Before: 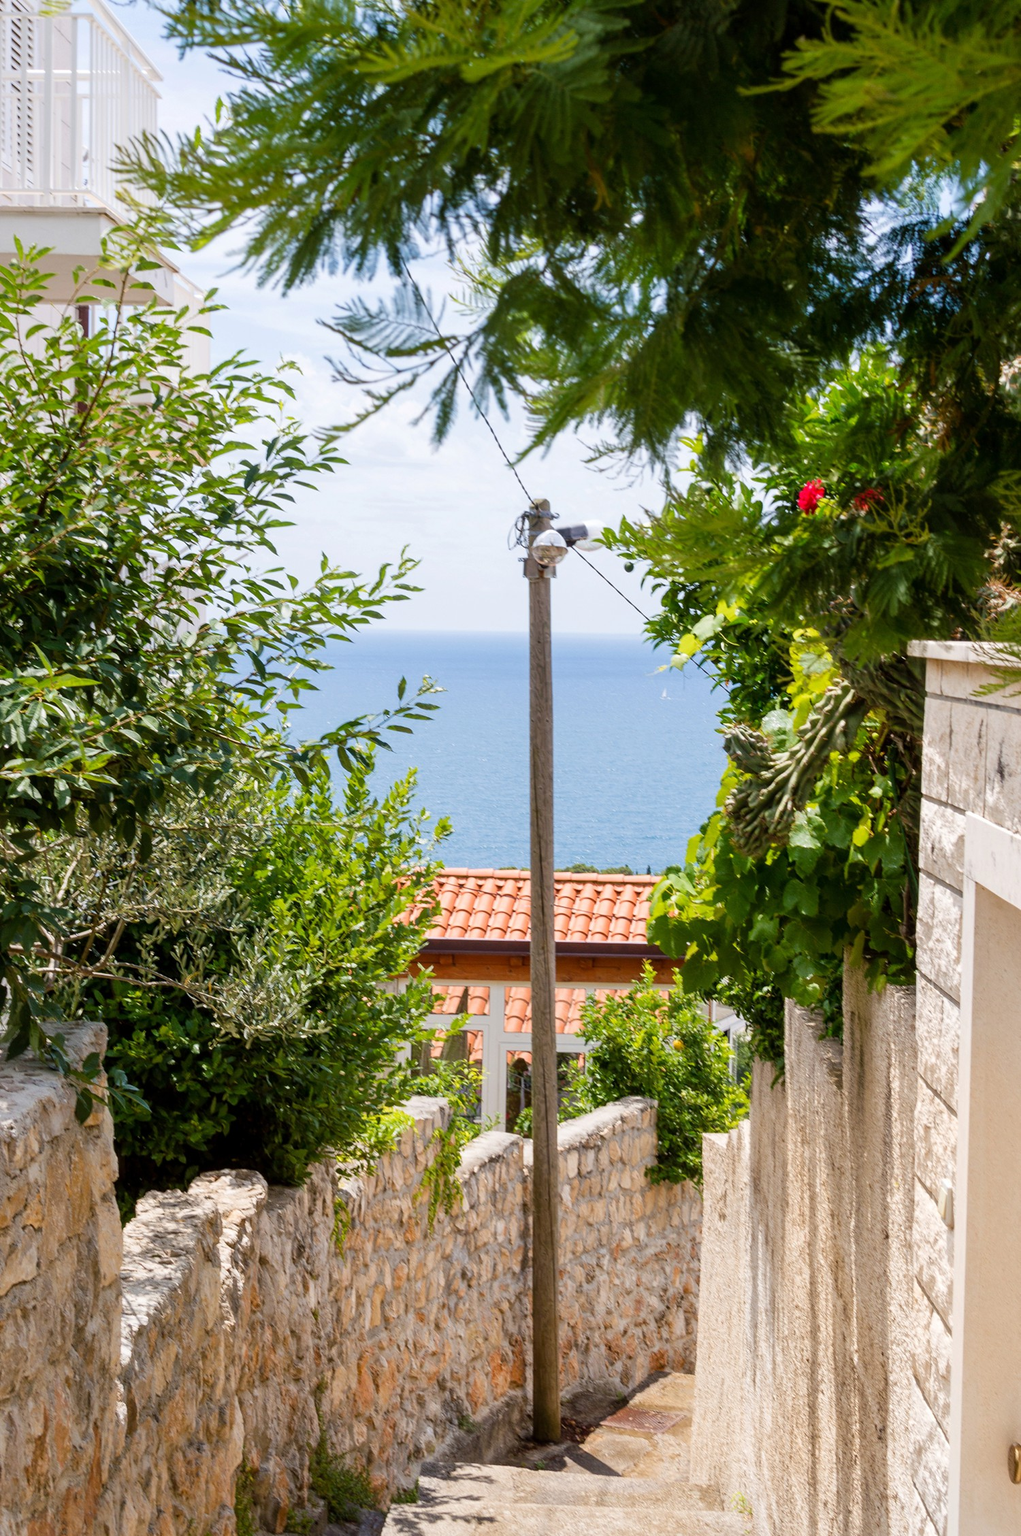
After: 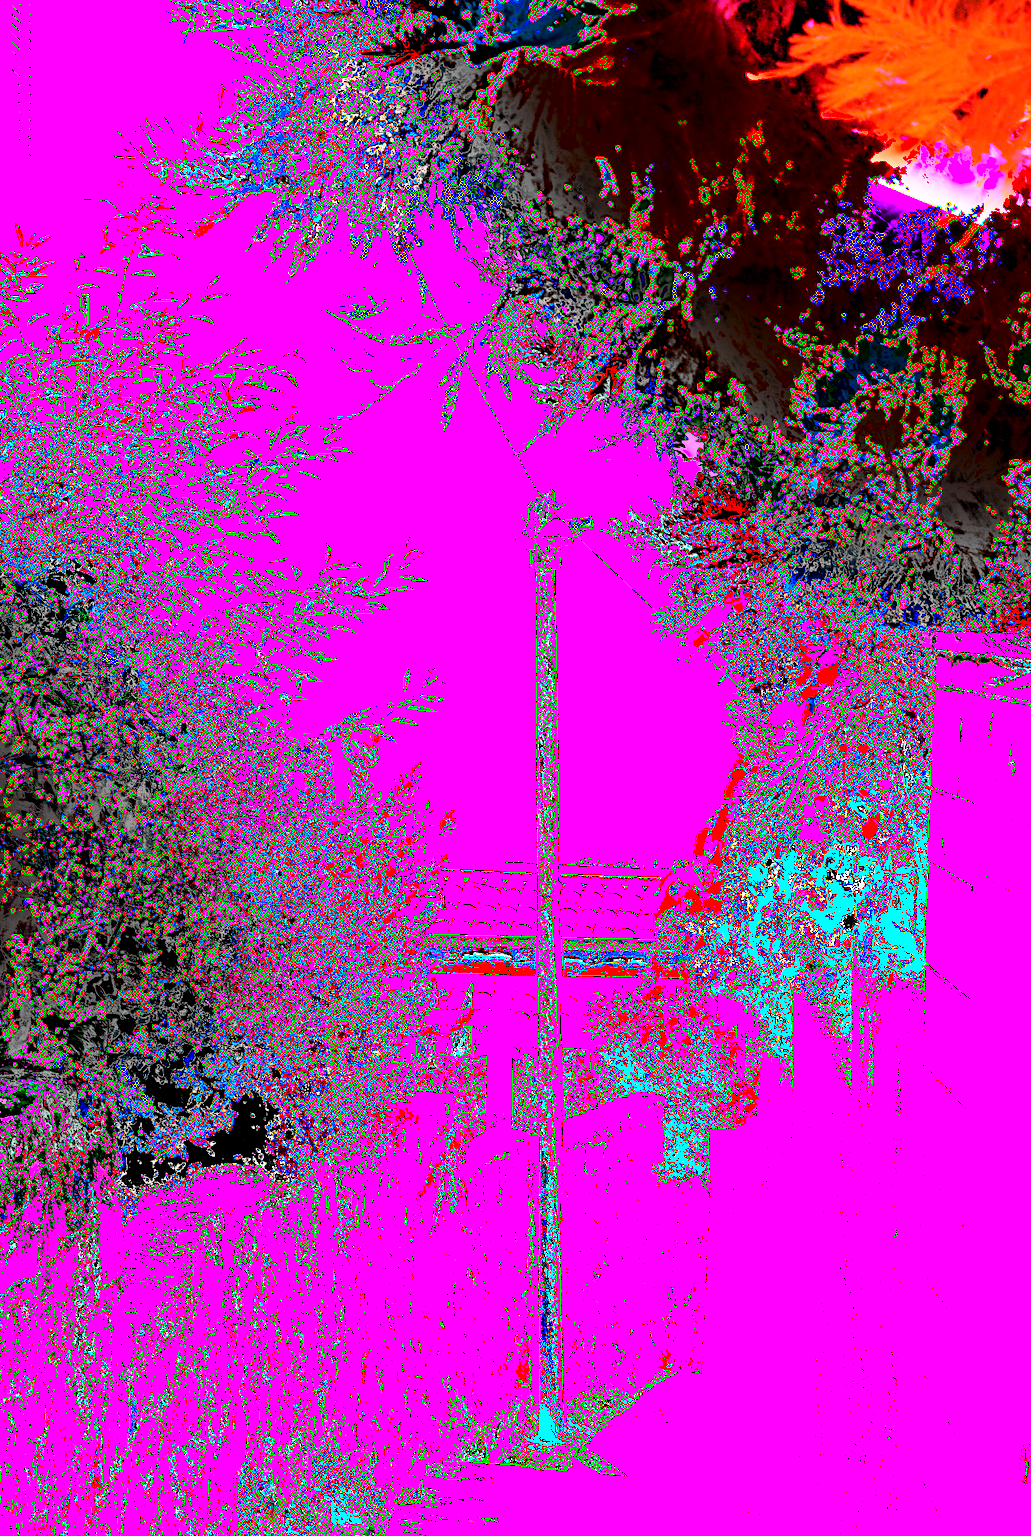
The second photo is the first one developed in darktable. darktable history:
shadows and highlights: radius 331.84, shadows 53.55, highlights -100, compress 94.63%, highlights color adjustment 73.23%, soften with gaussian
white balance: red 8, blue 8
crop: top 1.049%, right 0.001%
tone equalizer: -7 EV 0.15 EV, -6 EV 0.6 EV, -5 EV 1.15 EV, -4 EV 1.33 EV, -3 EV 1.15 EV, -2 EV 0.6 EV, -1 EV 0.15 EV, mask exposure compensation -0.5 EV
exposure: black level correction 0.011, compensate highlight preservation false
